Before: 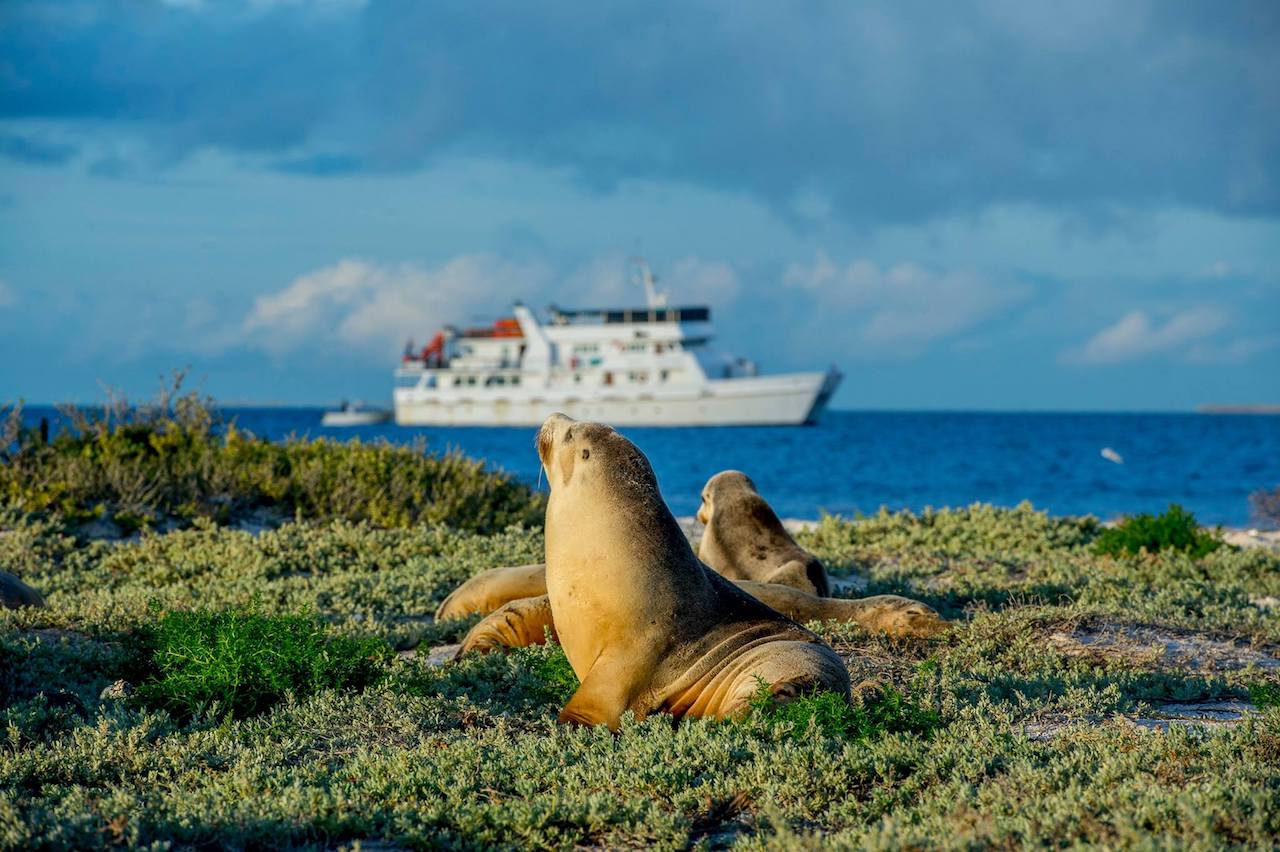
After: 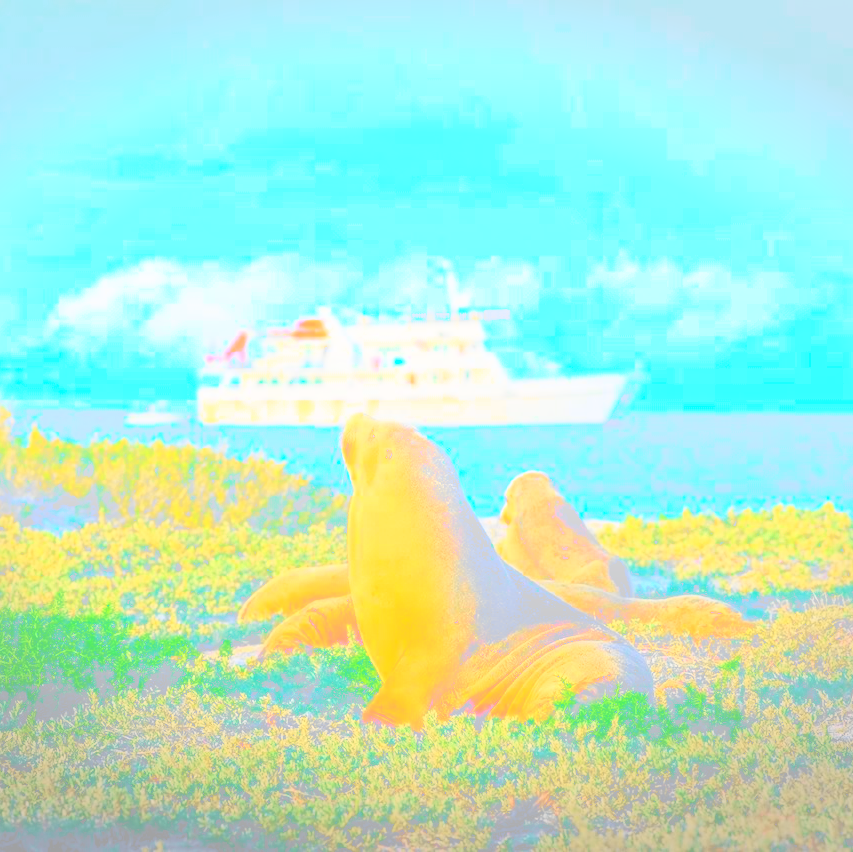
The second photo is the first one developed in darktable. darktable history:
haze removal: strength 0.29, distance 0.25, compatibility mode true, adaptive false
crop: left 15.419%, right 17.914%
vignetting: fall-off start 100%, brightness -0.282, width/height ratio 1.31
tone curve: curves: ch0 [(0, 0.023) (0.103, 0.087) (0.295, 0.297) (0.445, 0.531) (0.553, 0.665) (0.735, 0.843) (0.994, 1)]; ch1 [(0, 0) (0.427, 0.346) (0.456, 0.426) (0.484, 0.494) (0.509, 0.505) (0.535, 0.56) (0.581, 0.632) (0.646, 0.715) (1, 1)]; ch2 [(0, 0) (0.369, 0.388) (0.449, 0.431) (0.501, 0.495) (0.533, 0.518) (0.572, 0.612) (0.677, 0.752) (1, 1)], color space Lab, independent channels, preserve colors none
bloom: size 70%, threshold 25%, strength 70%
color balance rgb: shadows lift › hue 87.51°, highlights gain › chroma 1.62%, highlights gain › hue 55.1°, global offset › chroma 0.06%, global offset › hue 253.66°, linear chroma grading › global chroma 0.5%, perceptual saturation grading › global saturation 16.38%
